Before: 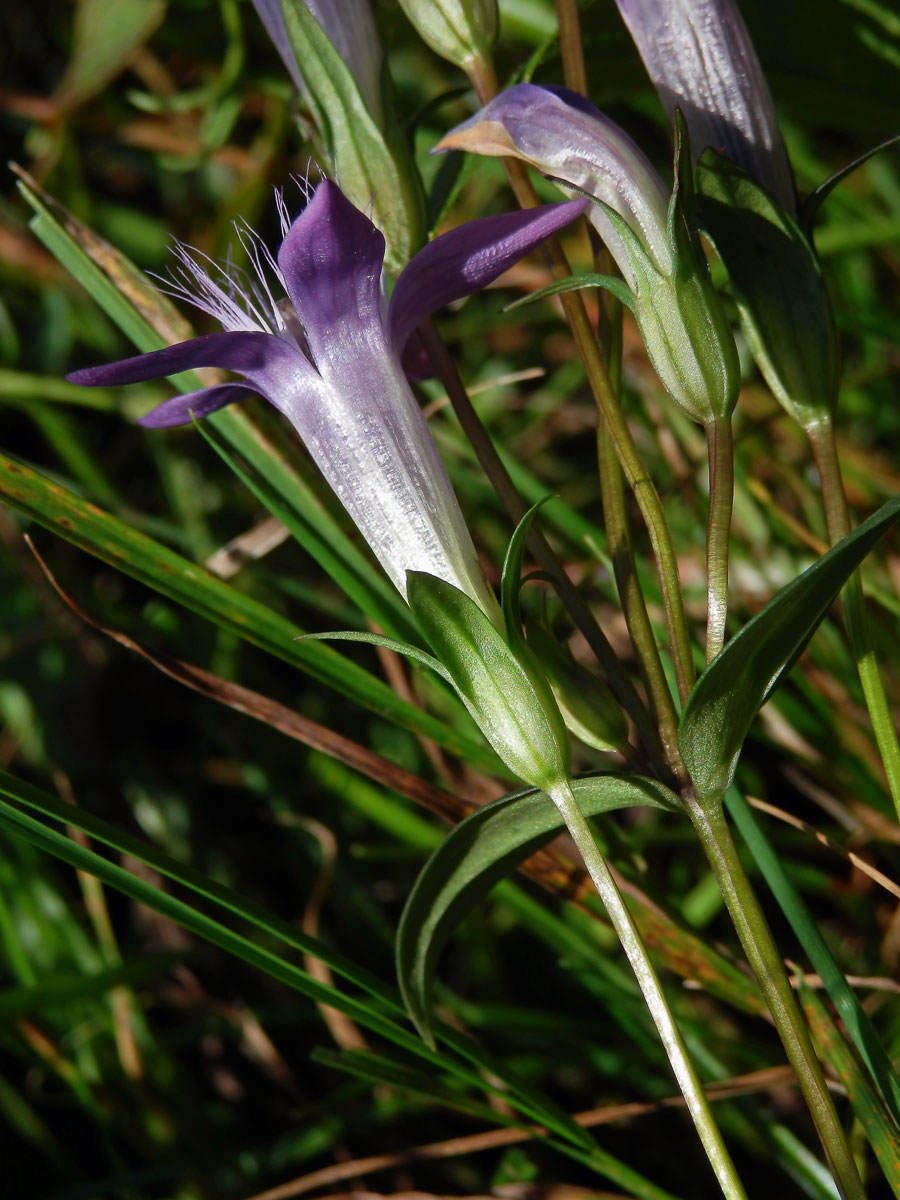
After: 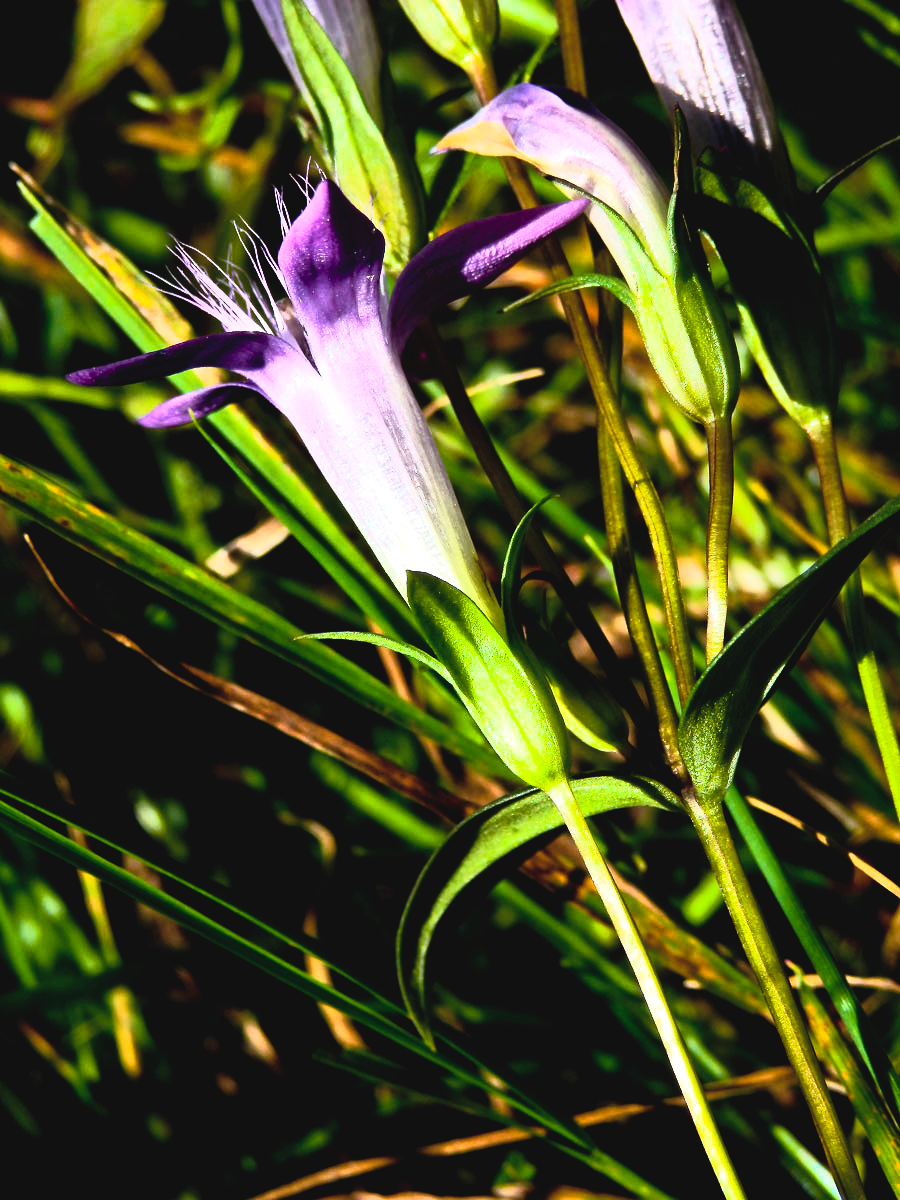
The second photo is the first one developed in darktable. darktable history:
color balance rgb: linear chroma grading › global chroma 15%, perceptual saturation grading › global saturation 30%
tone curve: curves: ch0 [(0, 0.052) (0.207, 0.35) (0.392, 0.592) (0.54, 0.803) (0.725, 0.922) (0.99, 0.974)], color space Lab, independent channels, preserve colors none
exposure: black level correction 0.011, compensate highlight preservation false
contrast brightness saturation: contrast 0.04, saturation 0.16
tone equalizer: -8 EV -1.08 EV, -7 EV -1.01 EV, -6 EV -0.867 EV, -5 EV -0.578 EV, -3 EV 0.578 EV, -2 EV 0.867 EV, -1 EV 1.01 EV, +0 EV 1.08 EV, edges refinement/feathering 500, mask exposure compensation -1.57 EV, preserve details no
